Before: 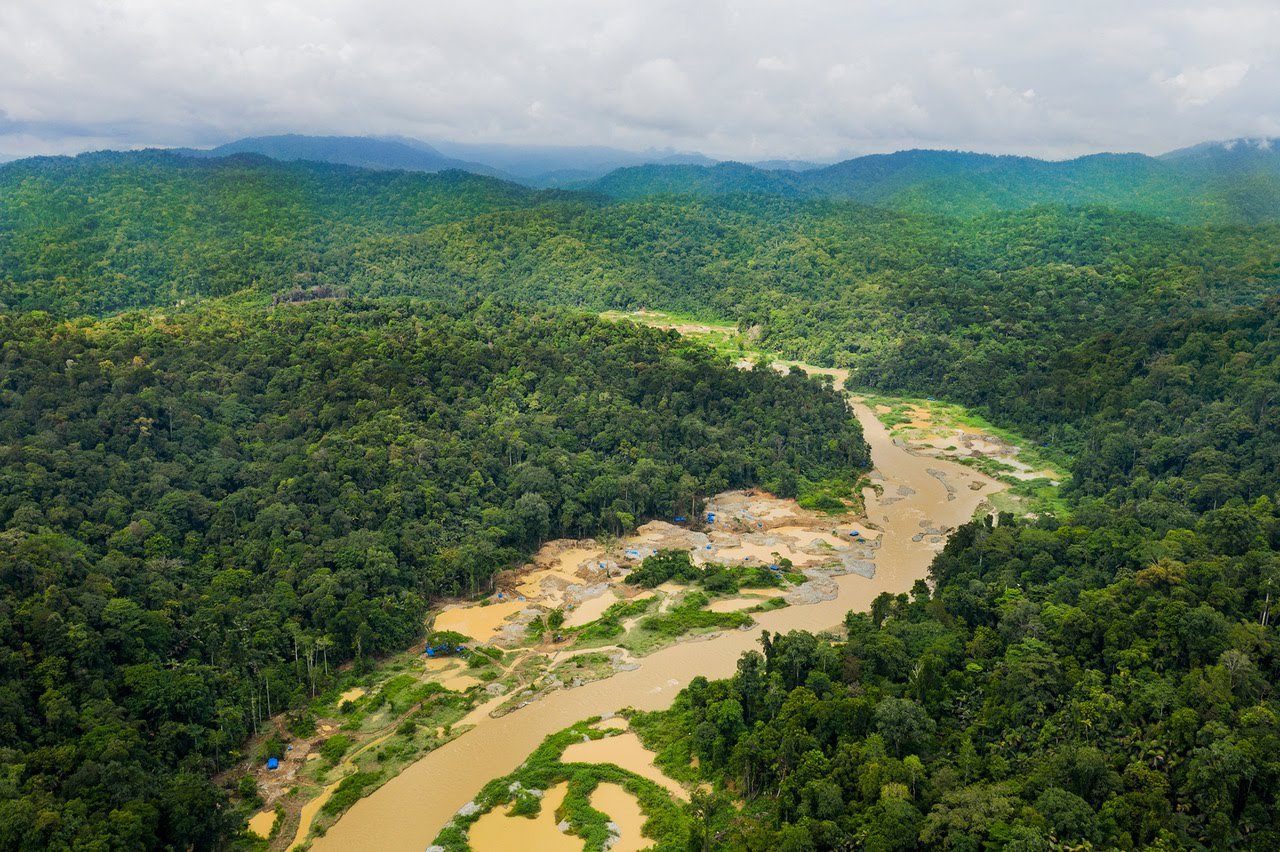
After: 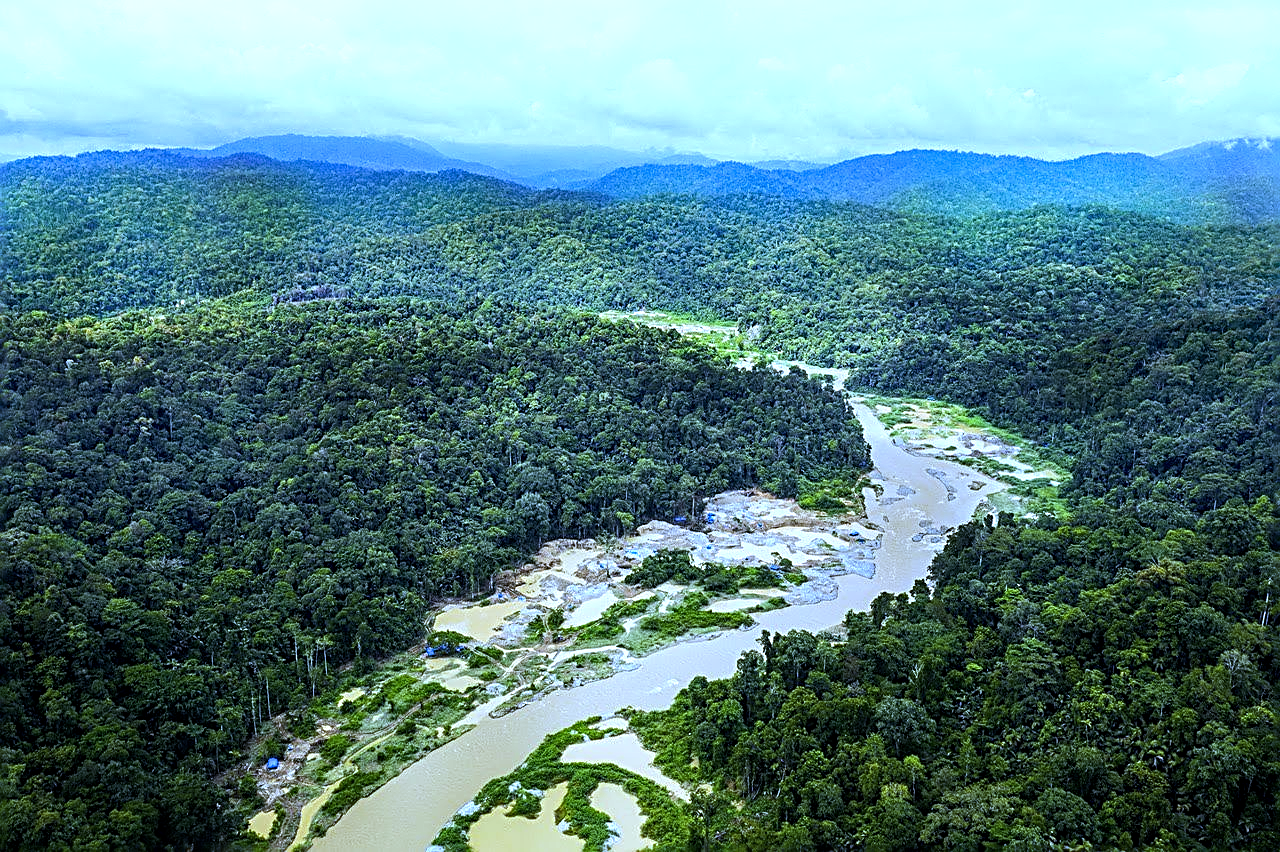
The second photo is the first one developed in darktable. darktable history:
white balance: red 0.766, blue 1.537
tone equalizer: -8 EV -0.75 EV, -7 EV -0.7 EV, -6 EV -0.6 EV, -5 EV -0.4 EV, -3 EV 0.4 EV, -2 EV 0.6 EV, -1 EV 0.7 EV, +0 EV 0.75 EV, edges refinement/feathering 500, mask exposure compensation -1.57 EV, preserve details no
local contrast: on, module defaults
sharpen: radius 2.676, amount 0.669
